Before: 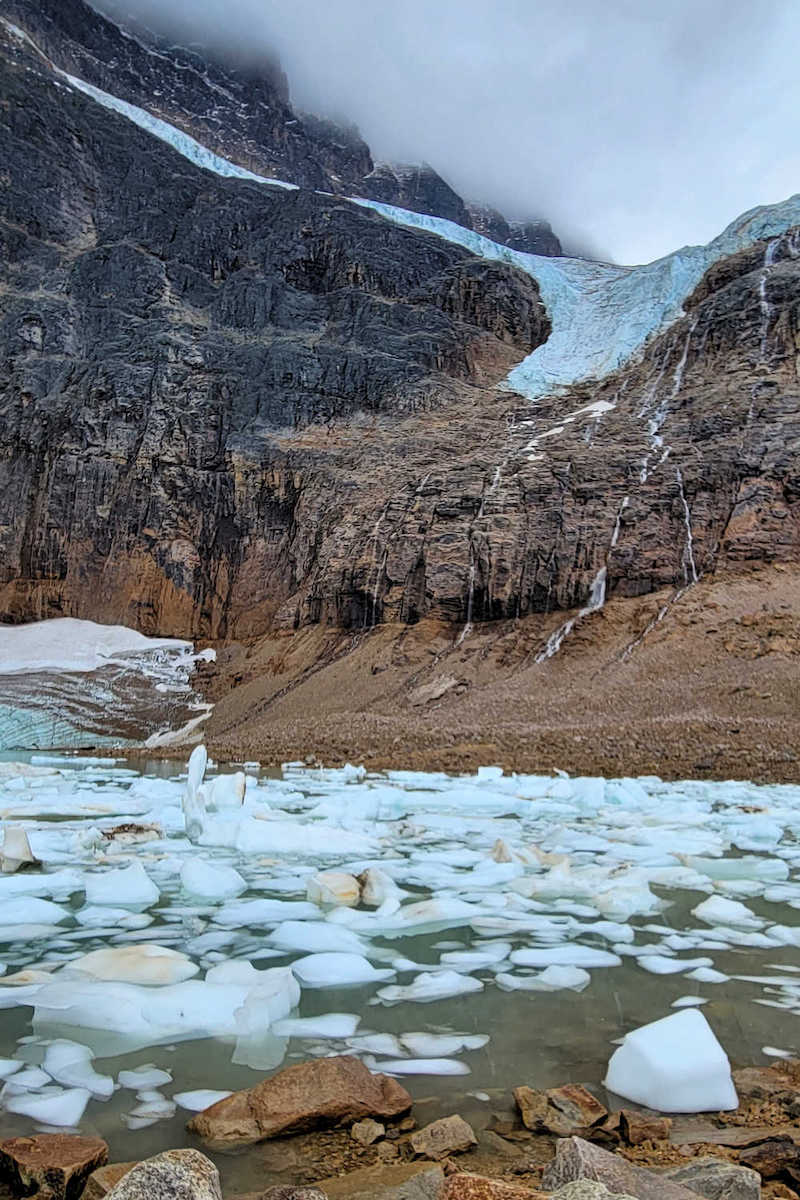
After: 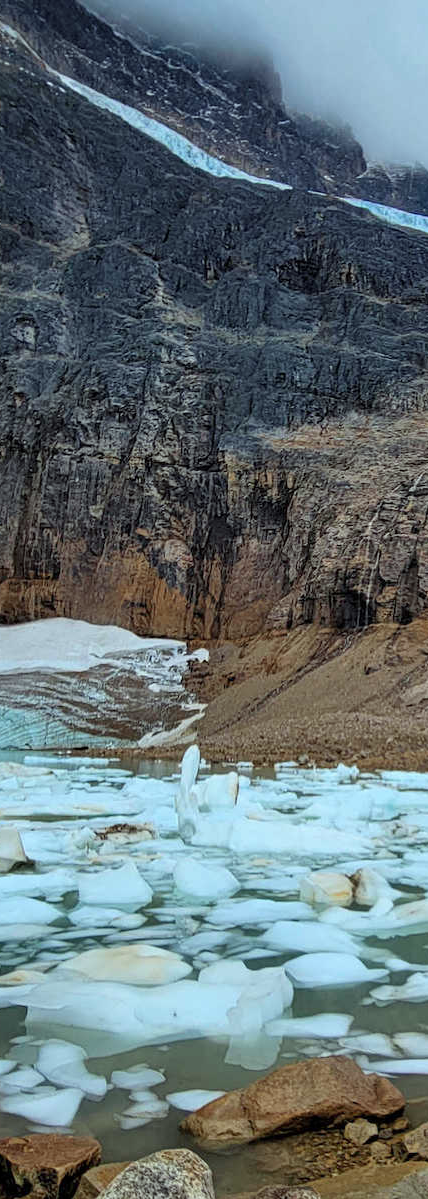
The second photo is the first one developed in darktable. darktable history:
crop: left 0.931%, right 45.492%, bottom 0.08%
color correction: highlights a* -6.39, highlights b* 0.58
